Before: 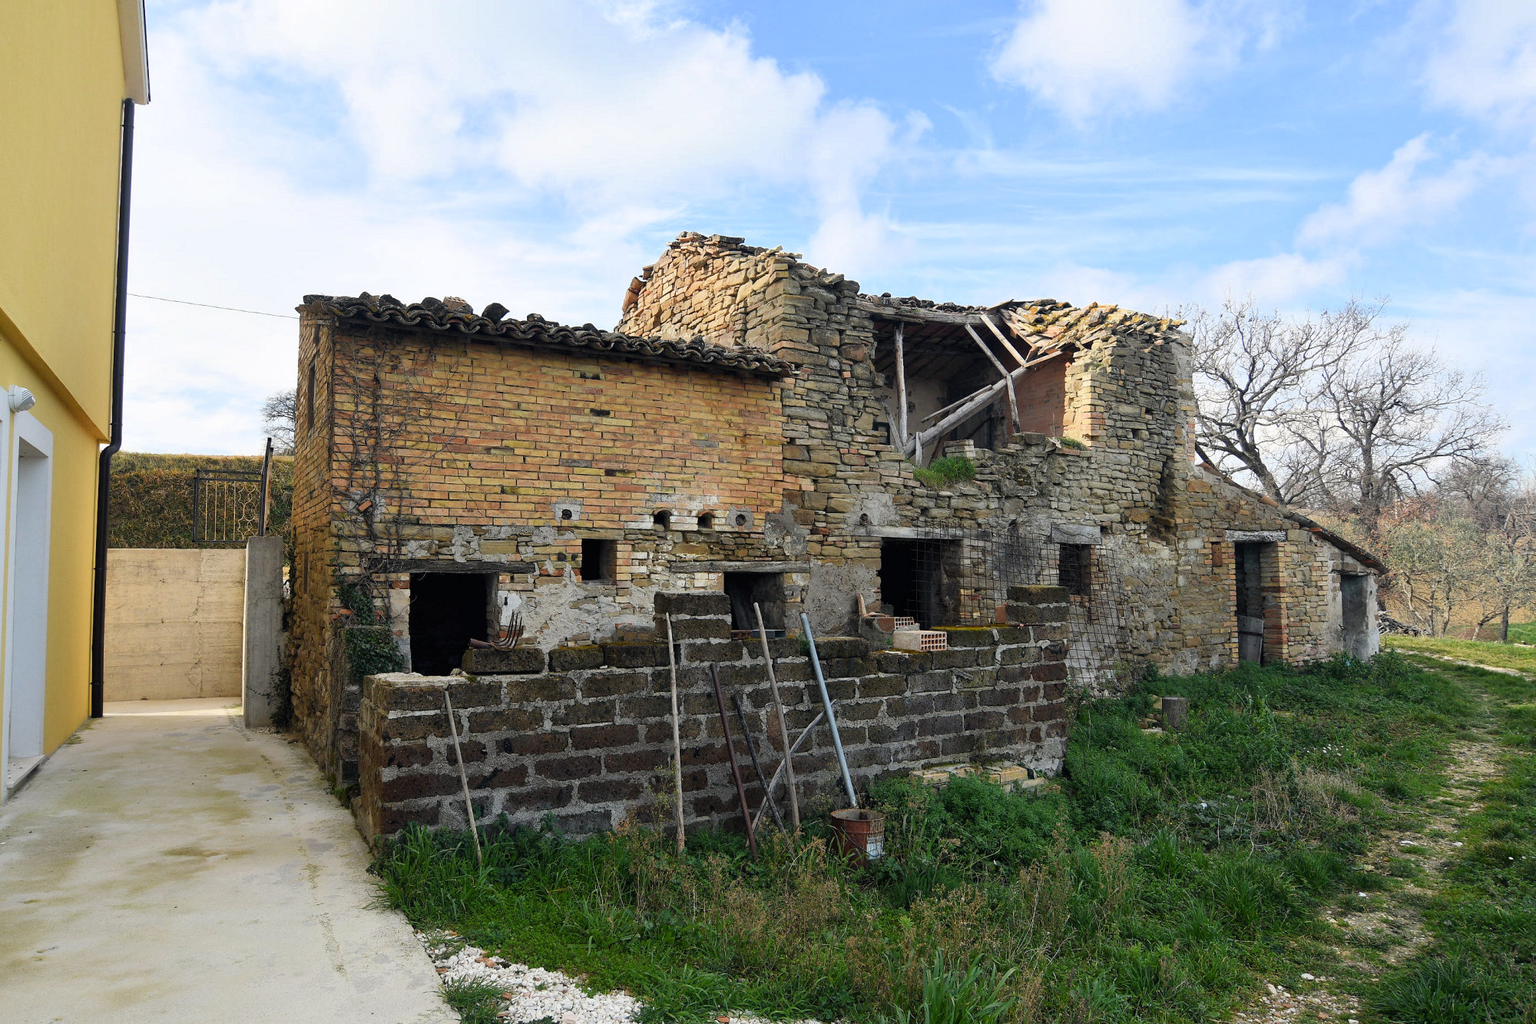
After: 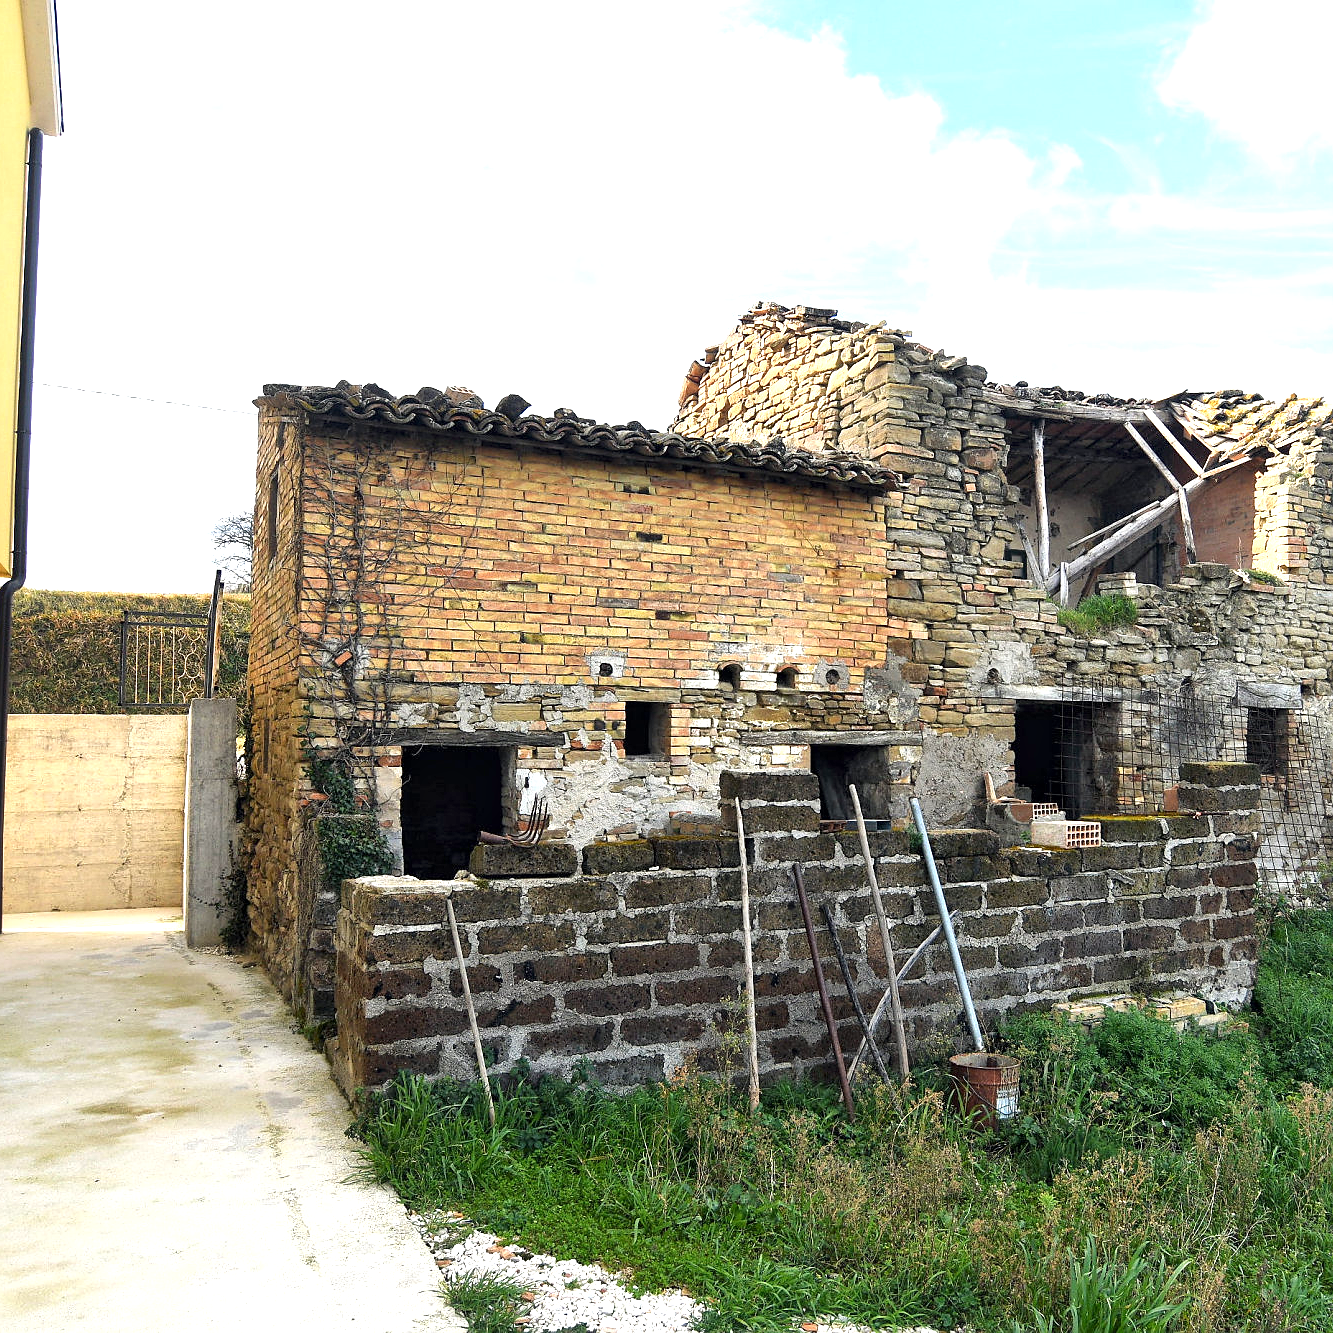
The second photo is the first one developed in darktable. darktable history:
exposure: black level correction 0, exposure 1 EV, compensate highlight preservation false
local contrast: mode bilateral grid, contrast 30, coarseness 25, midtone range 0.2
sharpen: radius 1
crop and rotate: left 6.617%, right 26.717%
